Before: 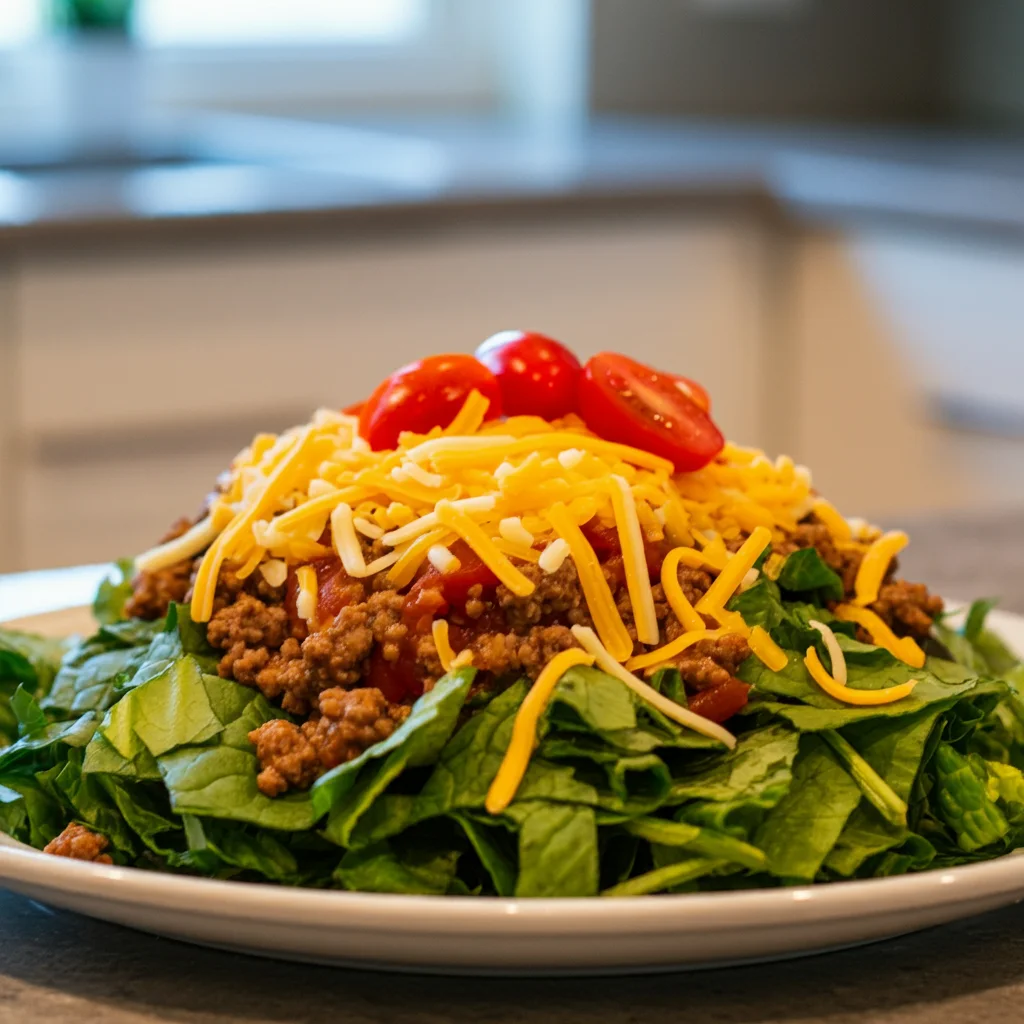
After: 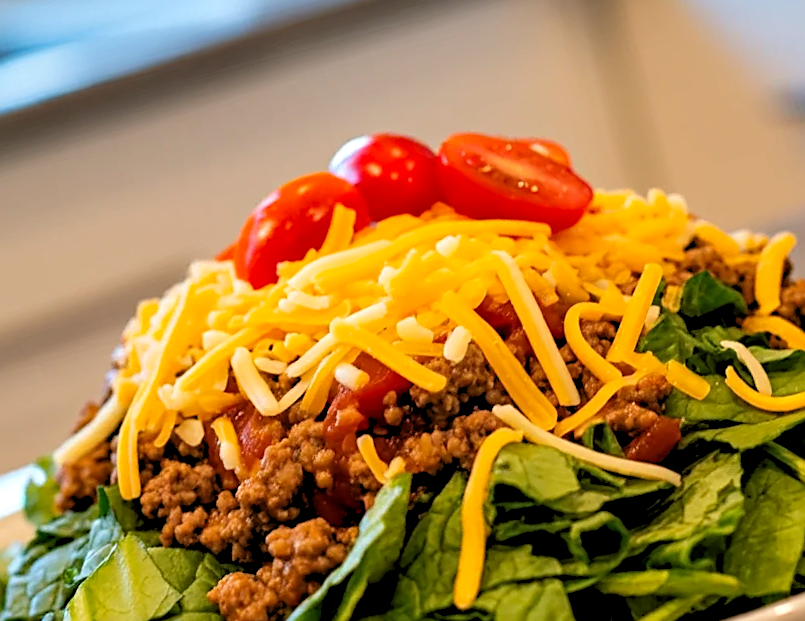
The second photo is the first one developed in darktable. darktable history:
rgb levels: levels [[0.013, 0.434, 0.89], [0, 0.5, 1], [0, 0.5, 1]]
haze removal: compatibility mode true, adaptive false
crop and rotate: left 9.597%, right 10.195%
sharpen: on, module defaults
rotate and perspective: rotation -14.8°, crop left 0.1, crop right 0.903, crop top 0.25, crop bottom 0.748
